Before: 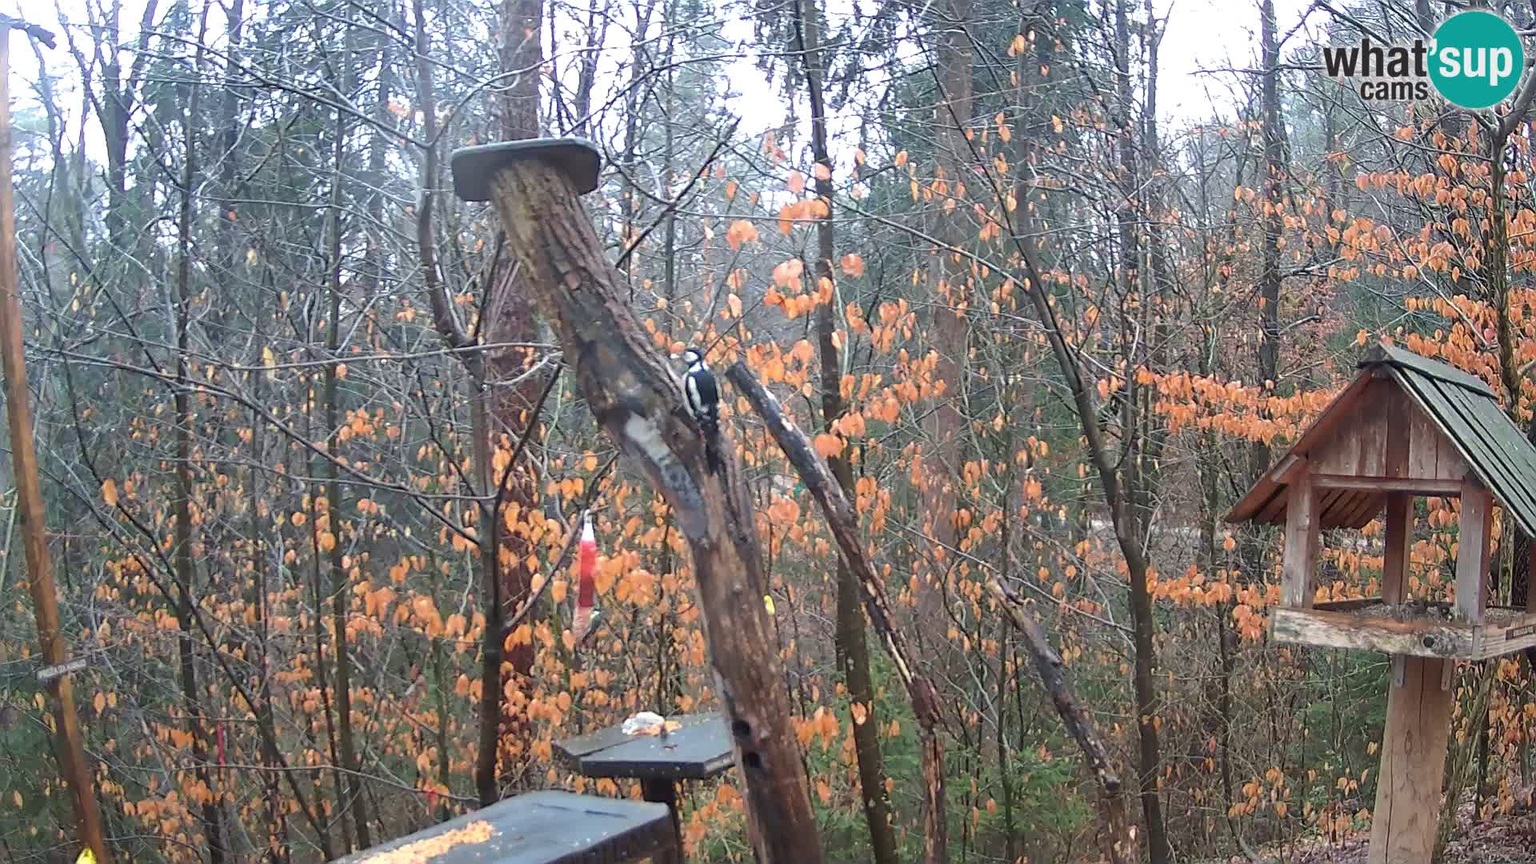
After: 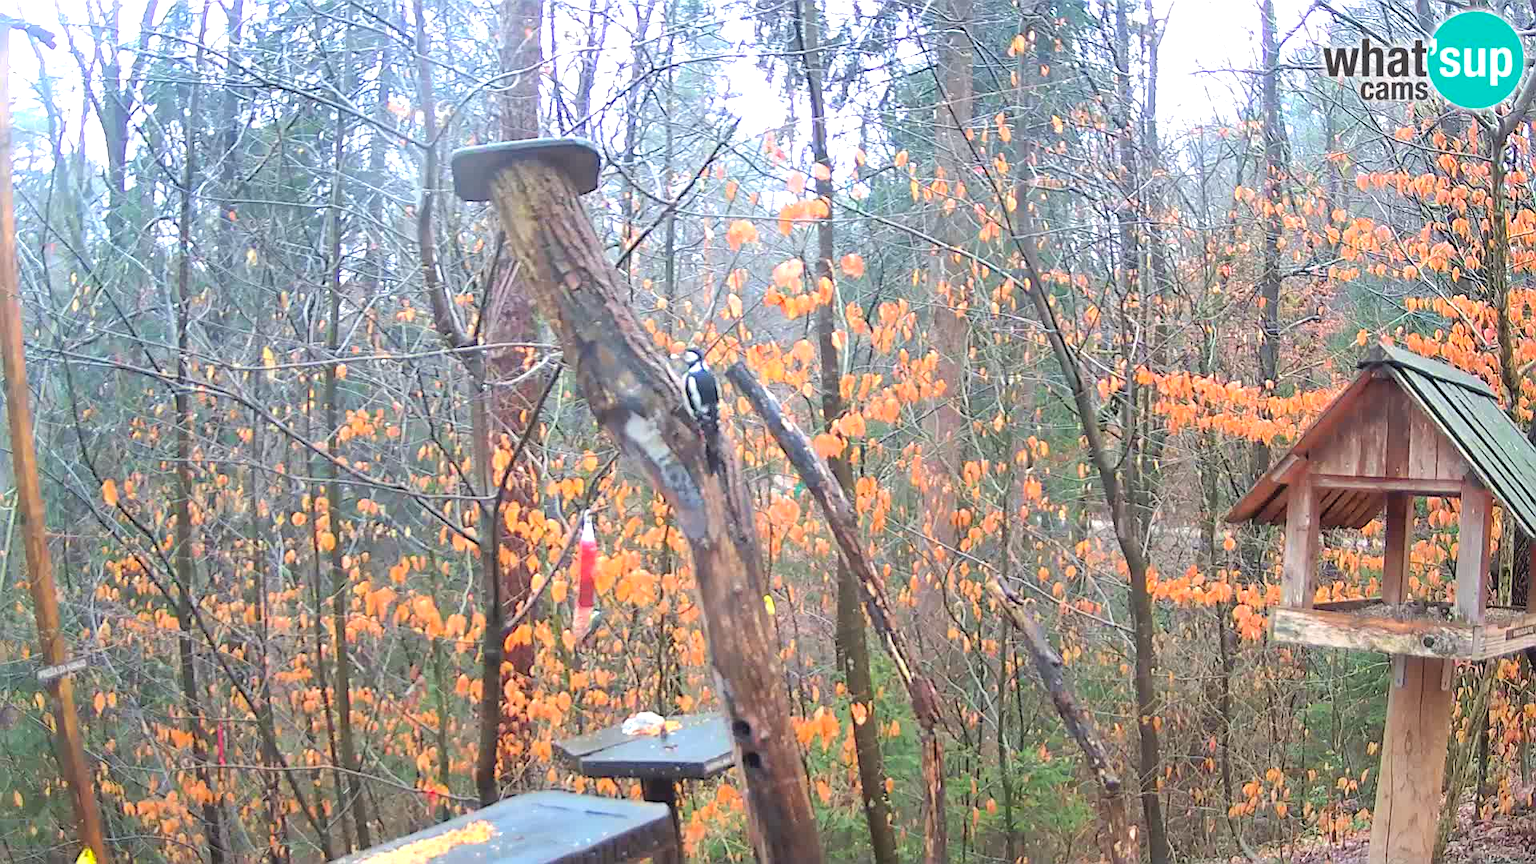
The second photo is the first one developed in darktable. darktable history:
tone equalizer: -8 EV -0.439 EV, -7 EV -0.404 EV, -6 EV -0.361 EV, -5 EV -0.242 EV, -3 EV 0.246 EV, -2 EV 0.317 EV, -1 EV 0.394 EV, +0 EV 0.4 EV
contrast brightness saturation: contrast 0.065, brightness 0.172, saturation 0.398
